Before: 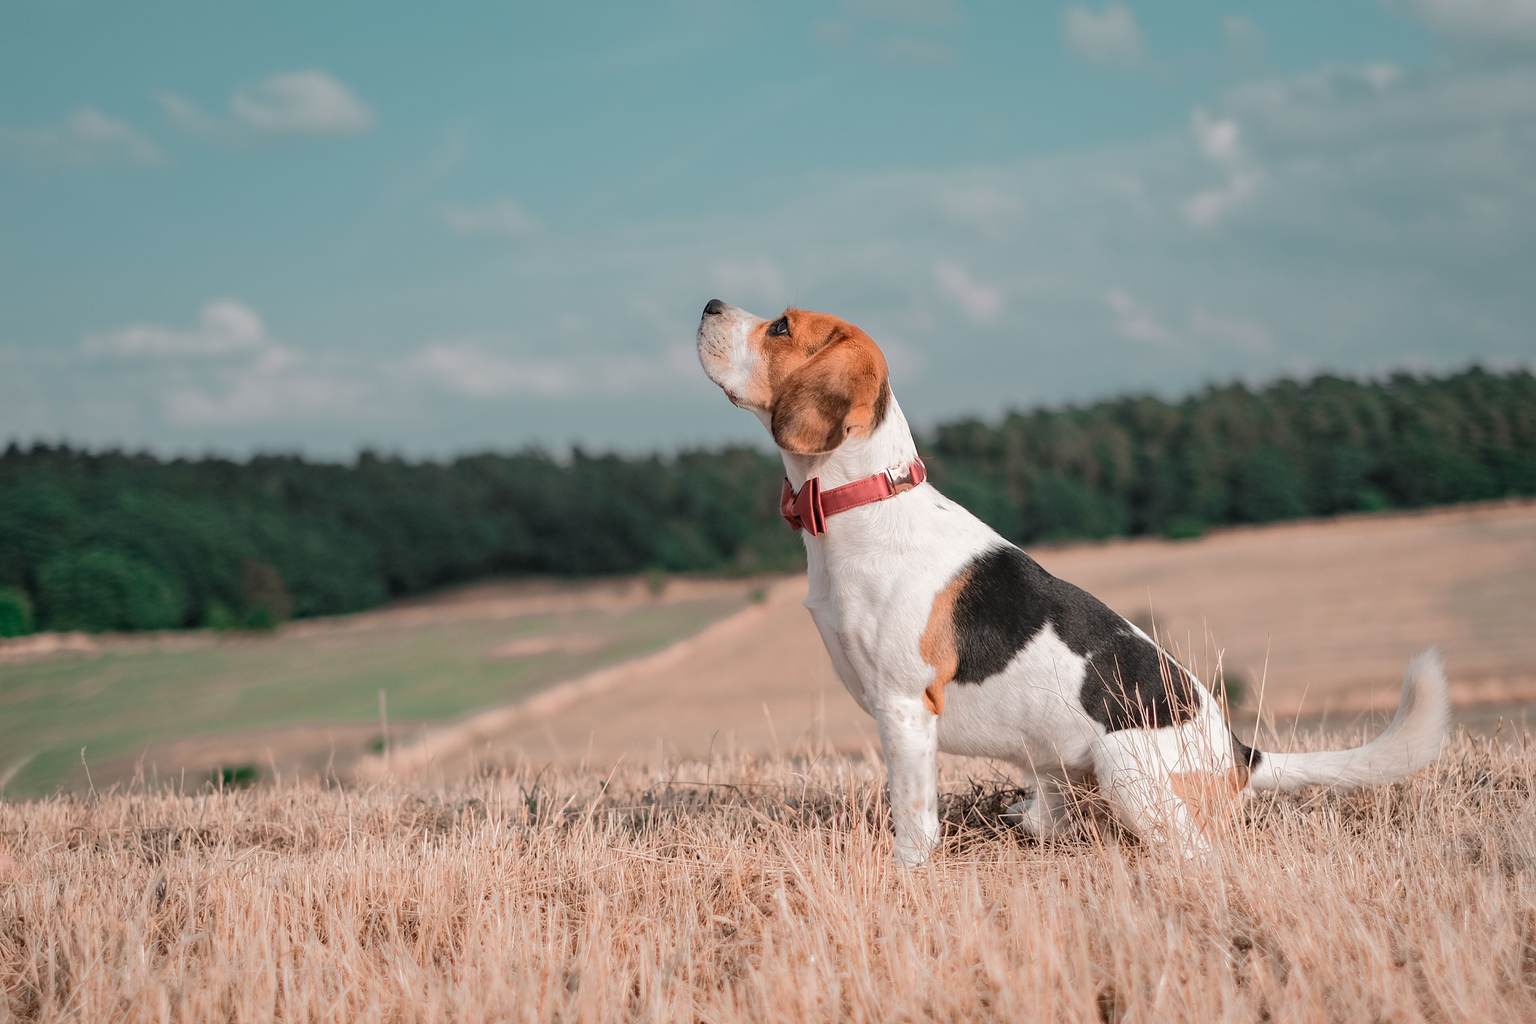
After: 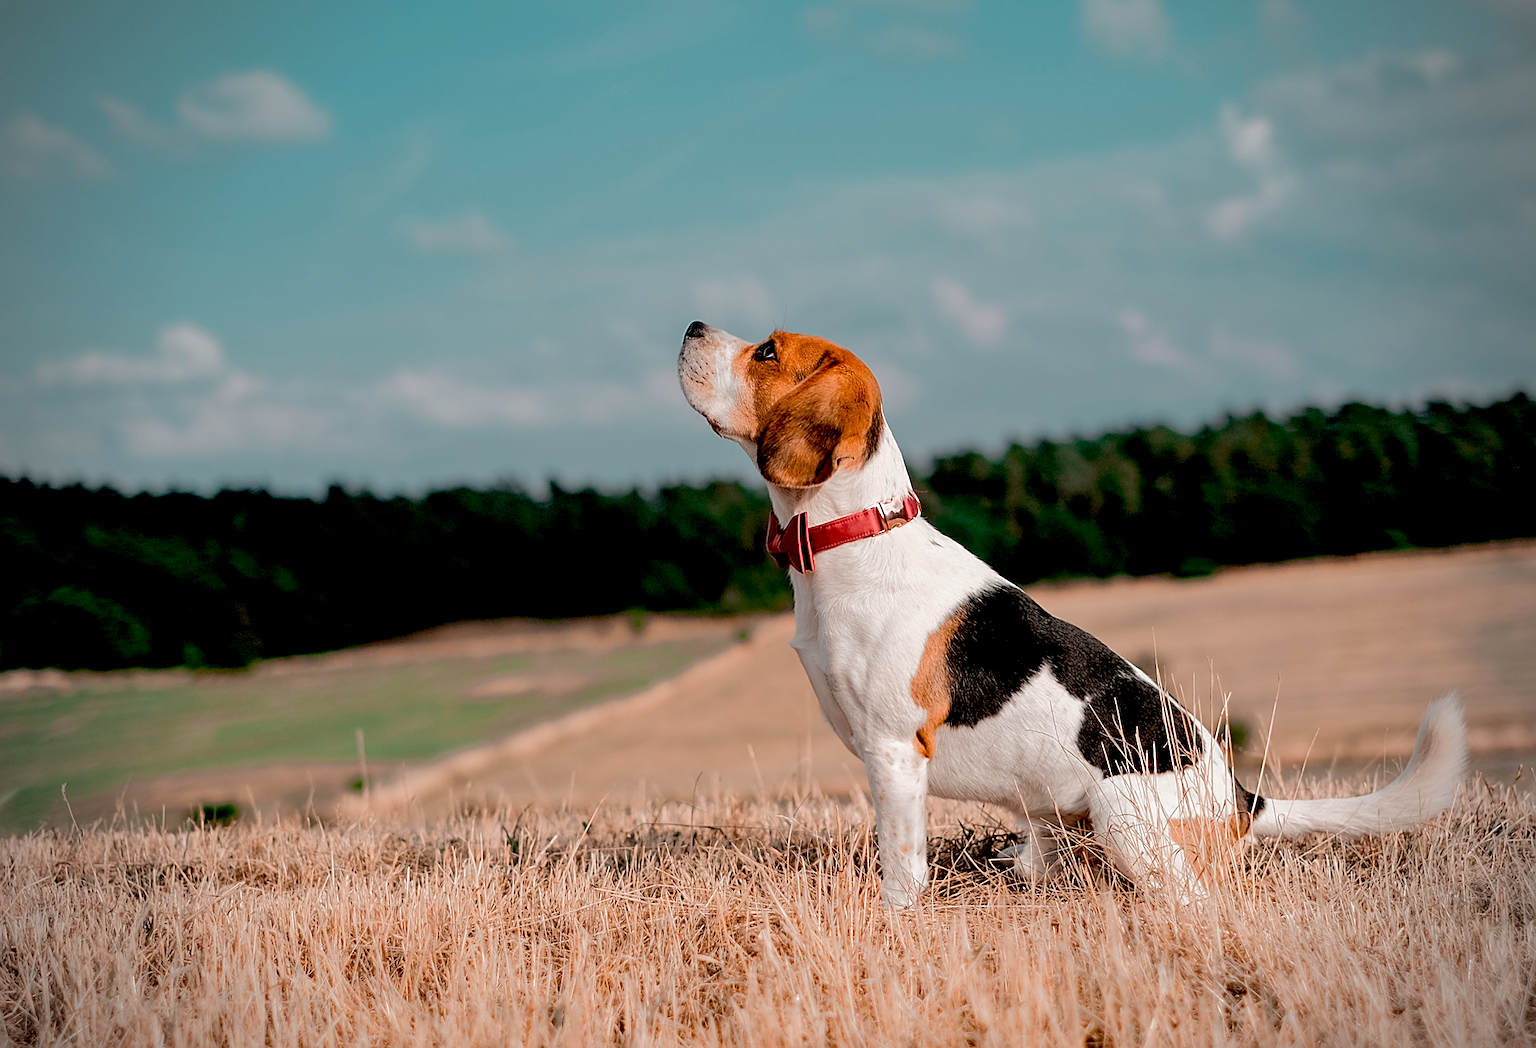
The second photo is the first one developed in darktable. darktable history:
vignetting: unbound false
exposure: black level correction 0.047, exposure 0.013 EV, compensate highlight preservation false
color balance rgb: linear chroma grading › shadows -8%, linear chroma grading › global chroma 10%, perceptual saturation grading › global saturation 2%, perceptual saturation grading › highlights -2%, perceptual saturation grading › mid-tones 4%, perceptual saturation grading › shadows 8%, perceptual brilliance grading › global brilliance 2%, perceptual brilliance grading › highlights -4%, global vibrance 16%, saturation formula JzAzBz (2021)
rotate and perspective: rotation 0.074°, lens shift (vertical) 0.096, lens shift (horizontal) -0.041, crop left 0.043, crop right 0.952, crop top 0.024, crop bottom 0.979
sharpen: on, module defaults
